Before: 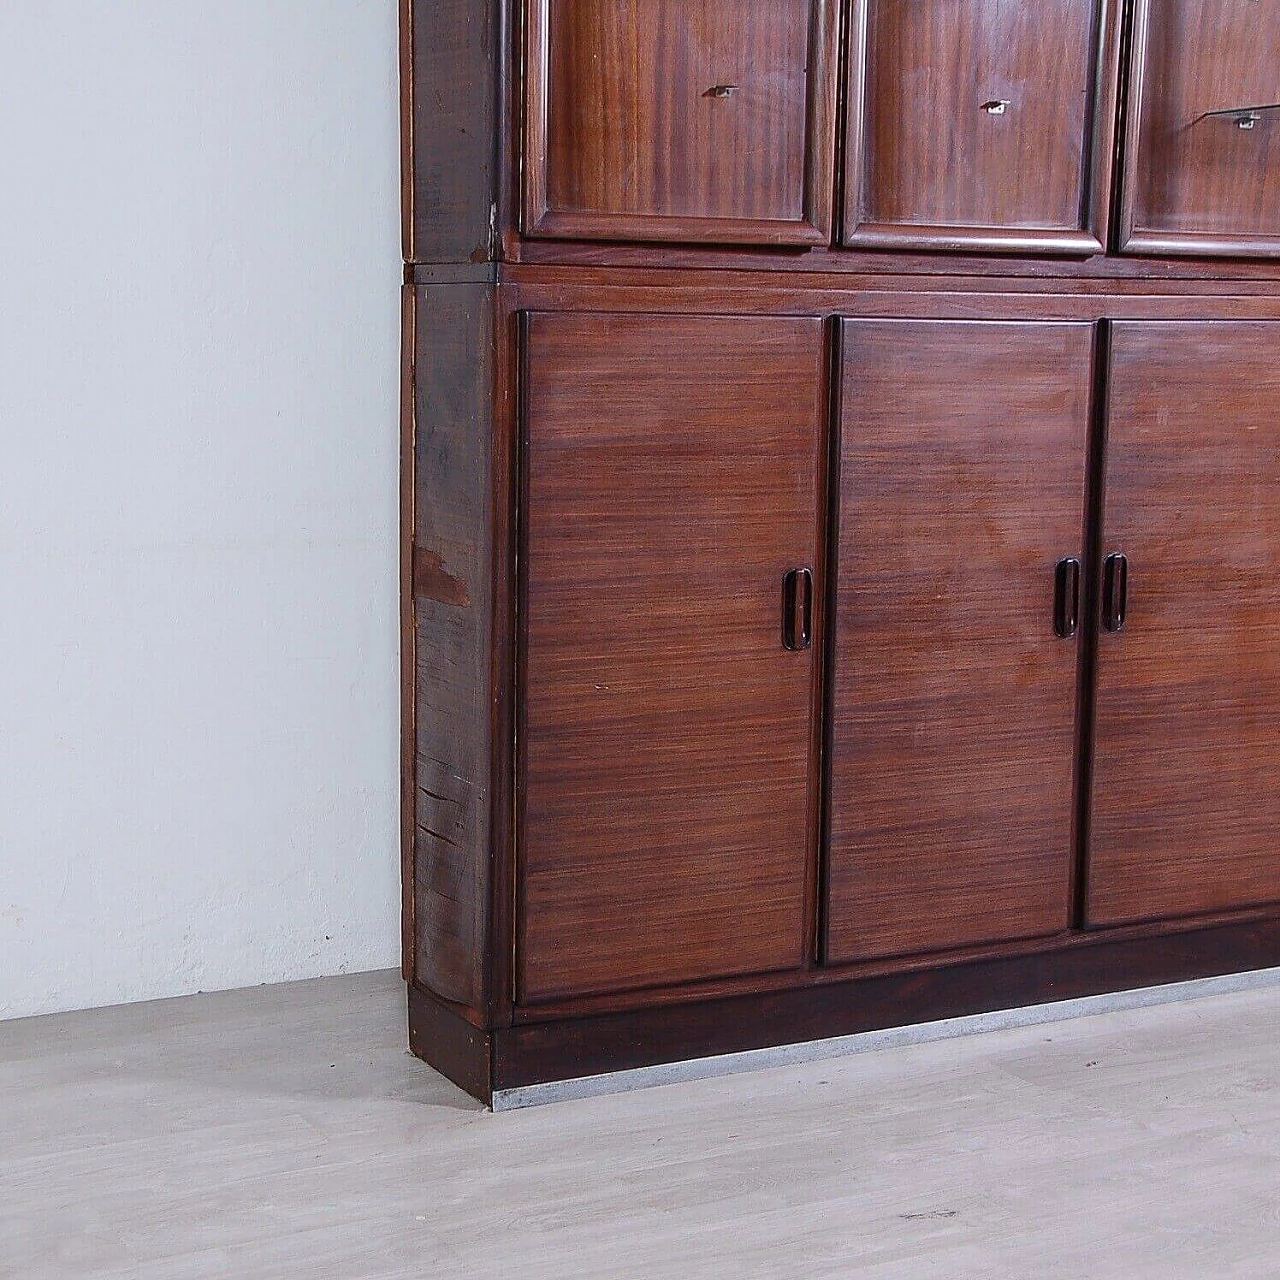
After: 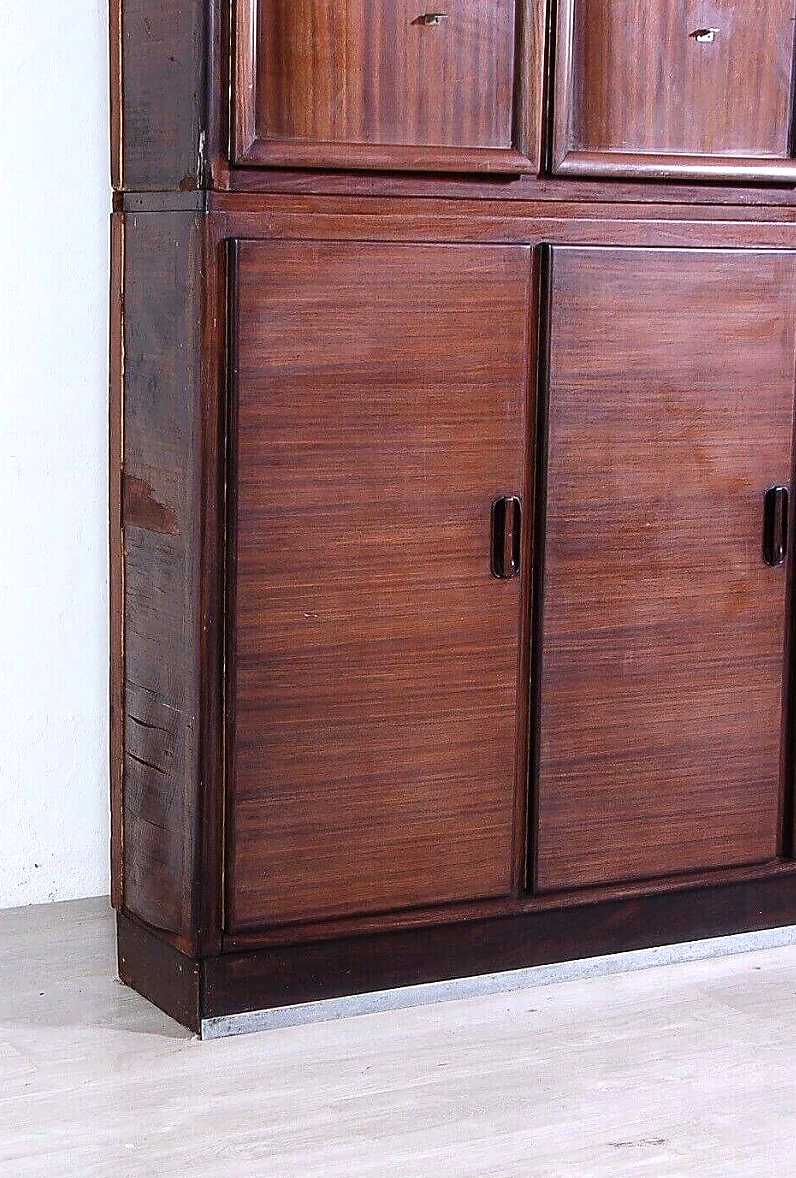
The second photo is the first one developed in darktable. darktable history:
tone equalizer: -8 EV -0.773 EV, -7 EV -0.701 EV, -6 EV -0.622 EV, -5 EV -0.396 EV, -3 EV 0.384 EV, -2 EV 0.6 EV, -1 EV 0.685 EV, +0 EV 0.721 EV
crop and rotate: left 22.8%, top 5.647%, right 14.95%, bottom 2.261%
